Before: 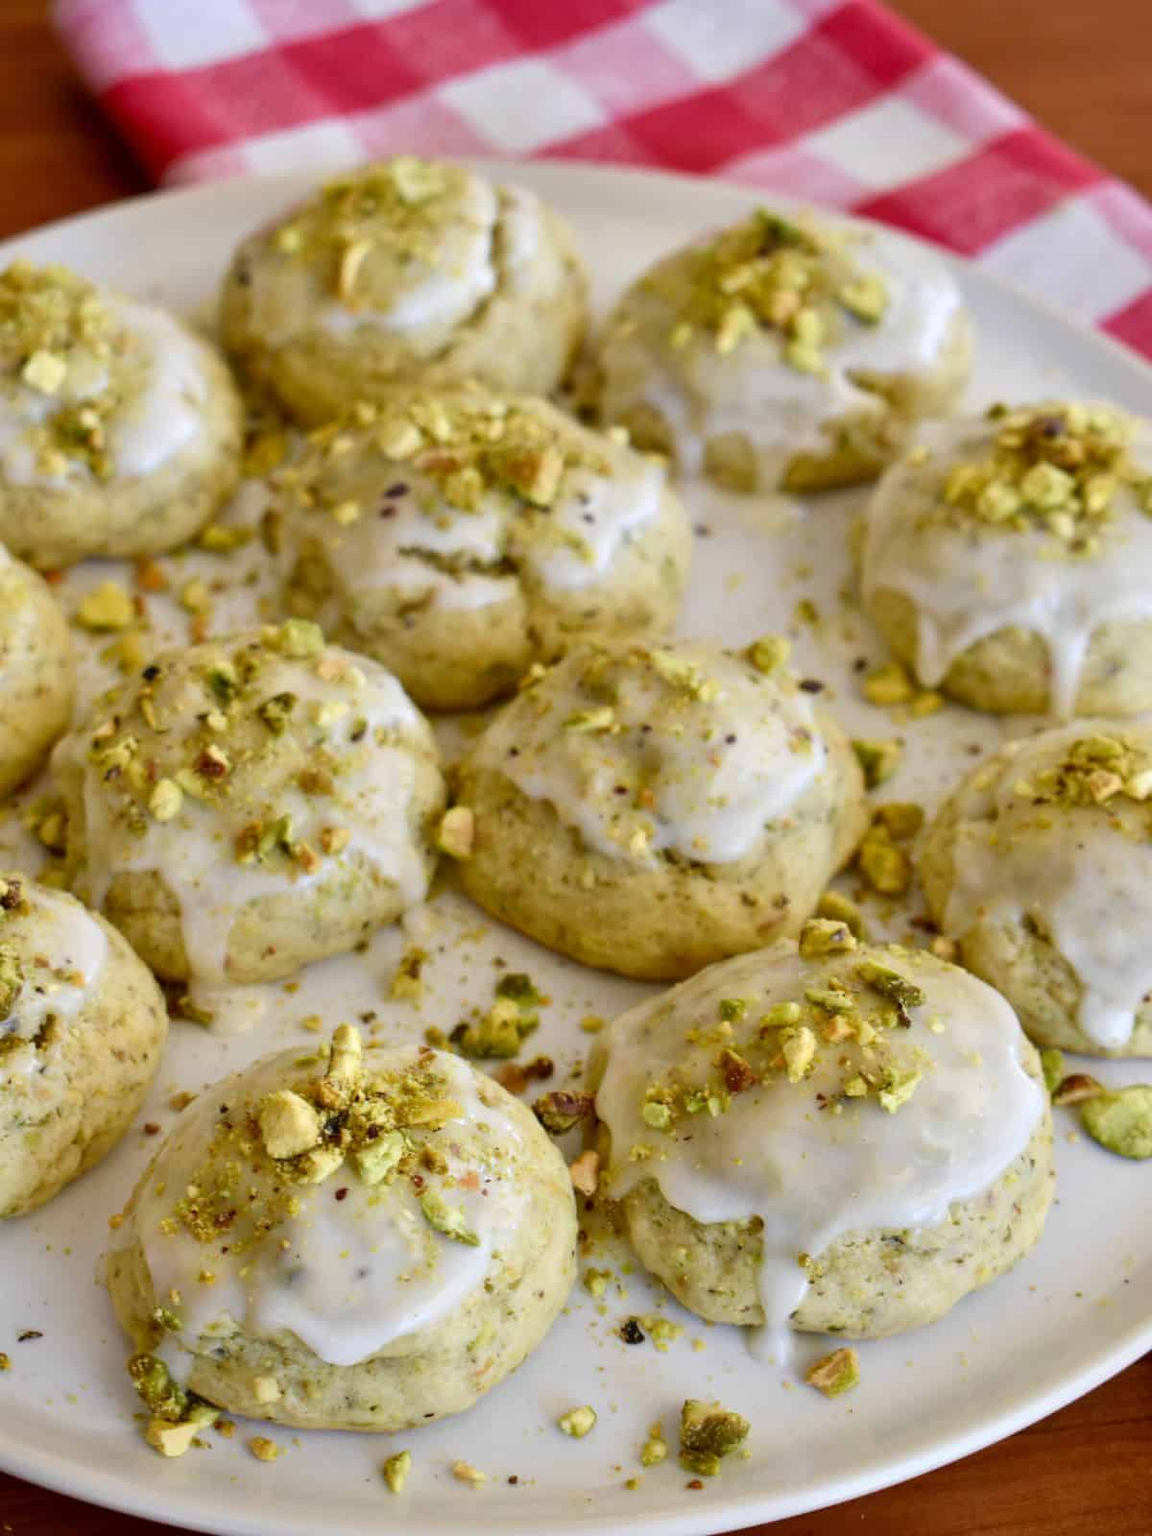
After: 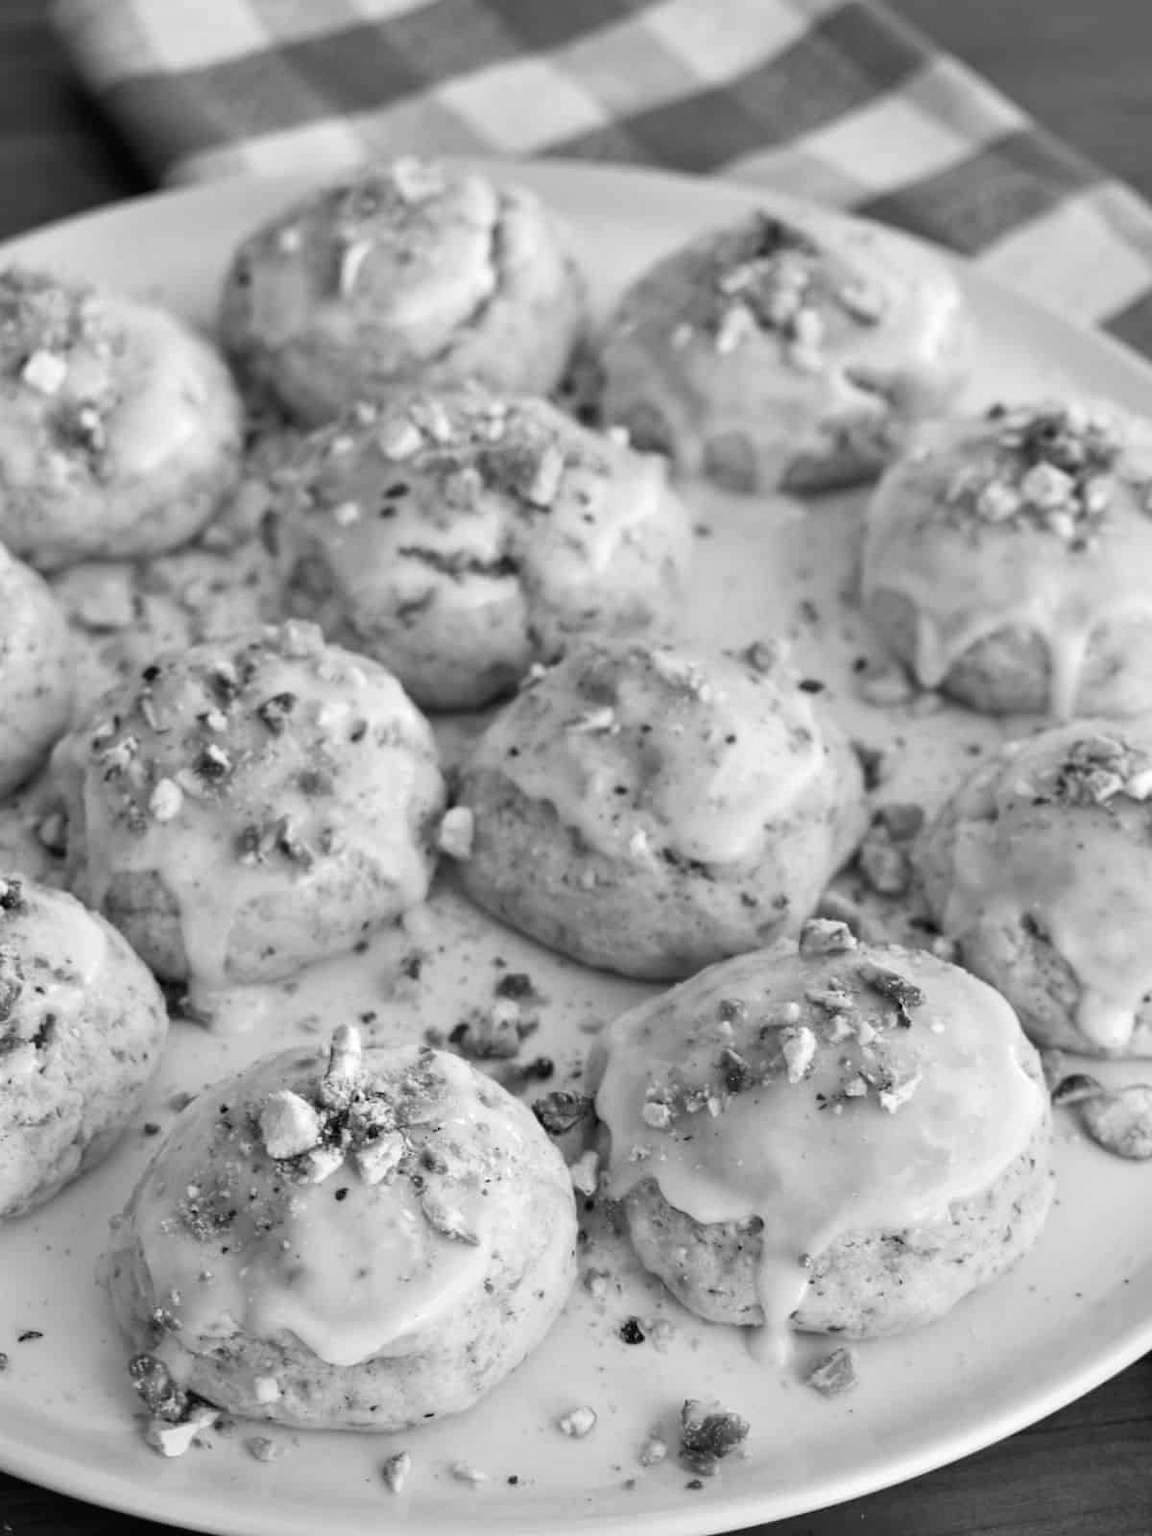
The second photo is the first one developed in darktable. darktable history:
monochrome: a 32, b 64, size 2.3
color balance rgb: perceptual saturation grading › global saturation 20%, perceptual saturation grading › highlights -25%, perceptual saturation grading › shadows 50%
shadows and highlights: shadows -12.5, white point adjustment 4, highlights 28.33
